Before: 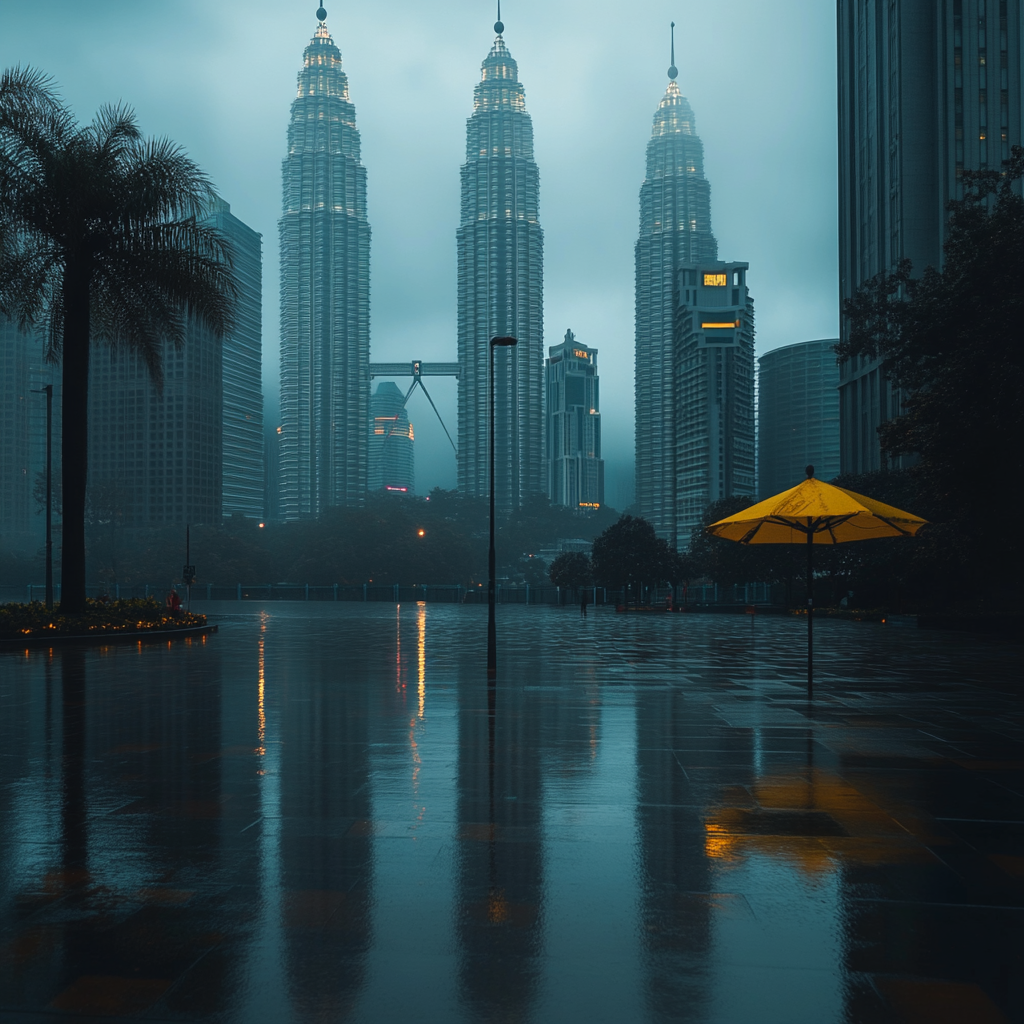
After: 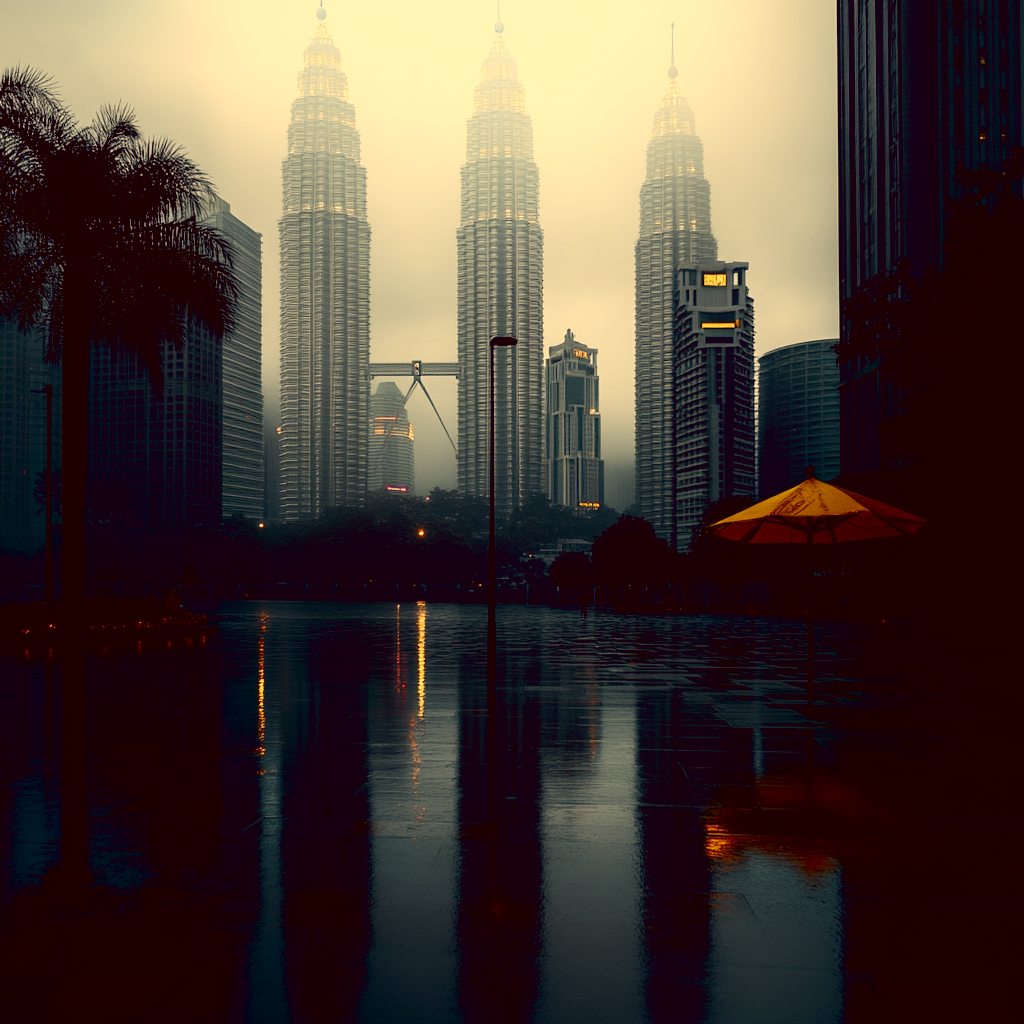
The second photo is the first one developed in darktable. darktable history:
exposure: black level correction 0.03, exposure 0.309 EV, compensate highlight preservation false
color correction: highlights a* 9.66, highlights b* 39.15, shadows a* 14.94, shadows b* 3.57
contrast brightness saturation: contrast -0.041, saturation -0.394
local contrast: mode bilateral grid, contrast 19, coarseness 50, detail 103%, midtone range 0.2
levels: white 90.7%, levels [0, 0.498, 0.996]
tone curve: curves: ch0 [(0, 0.01) (0.052, 0.045) (0.136, 0.133) (0.29, 0.332) (0.453, 0.531) (0.676, 0.751) (0.89, 0.919) (1, 1)]; ch1 [(0, 0) (0.094, 0.081) (0.285, 0.299) (0.385, 0.403) (0.446, 0.443) (0.495, 0.496) (0.544, 0.552) (0.589, 0.612) (0.722, 0.728) (1, 1)]; ch2 [(0, 0) (0.257, 0.217) (0.43, 0.421) (0.498, 0.507) (0.531, 0.544) (0.56, 0.579) (0.625, 0.642) (1, 1)], preserve colors none
shadows and highlights: shadows -53.27, highlights 84.78, soften with gaussian
